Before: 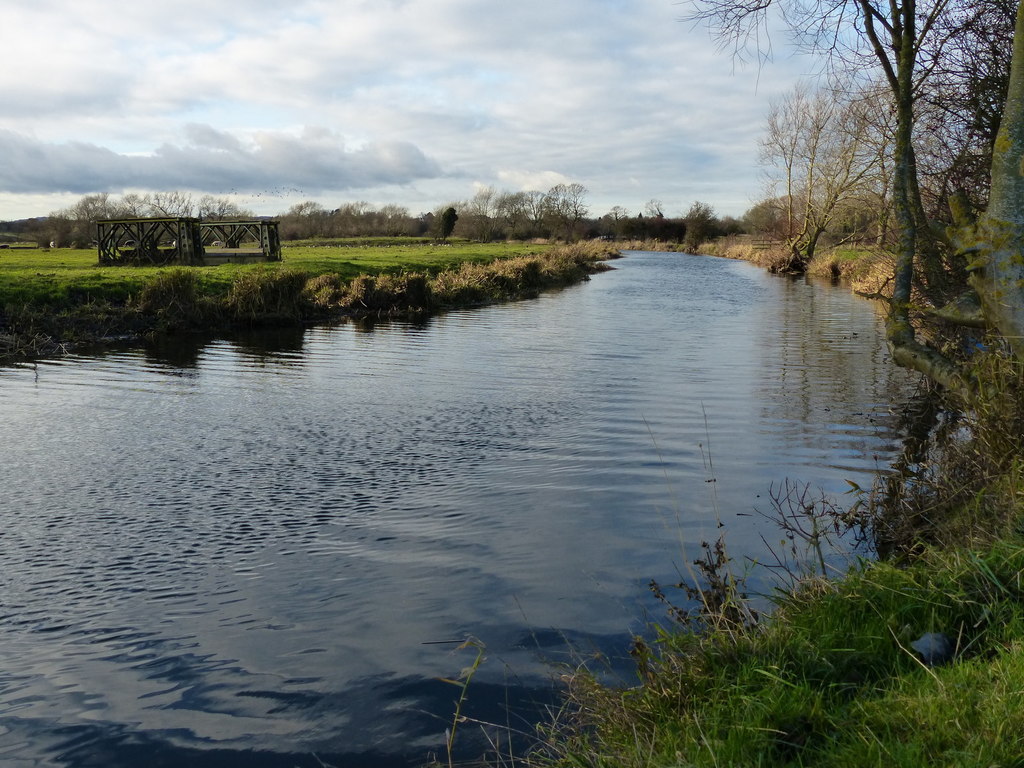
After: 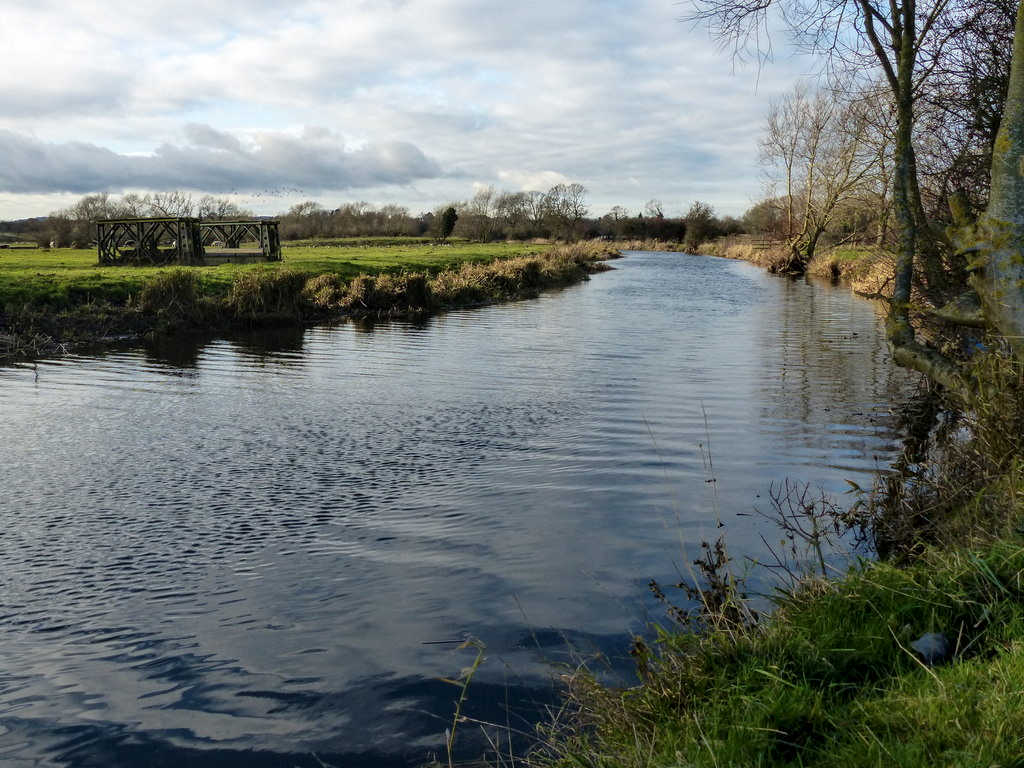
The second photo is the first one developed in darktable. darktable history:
local contrast: on, module defaults
shadows and highlights: shadows -10, white point adjustment 1.5, highlights 10
